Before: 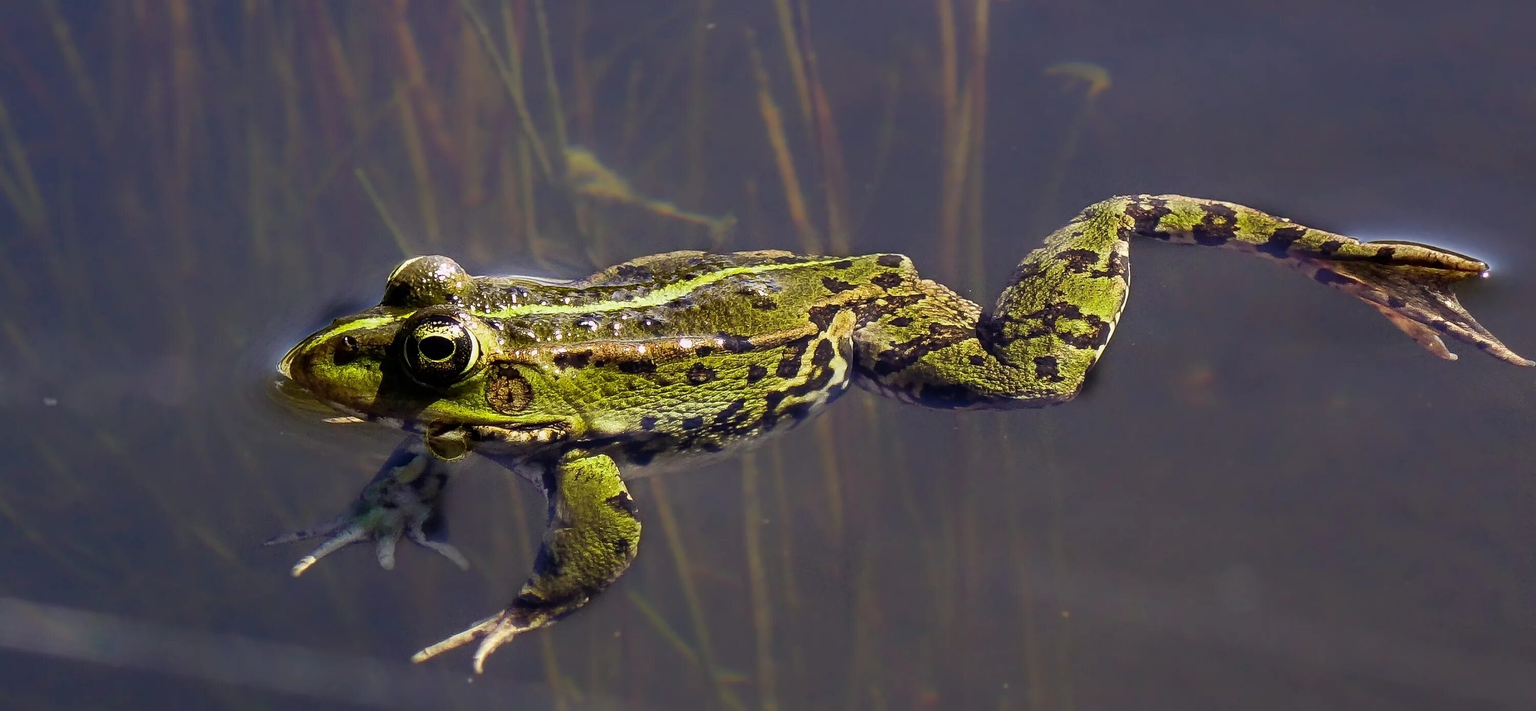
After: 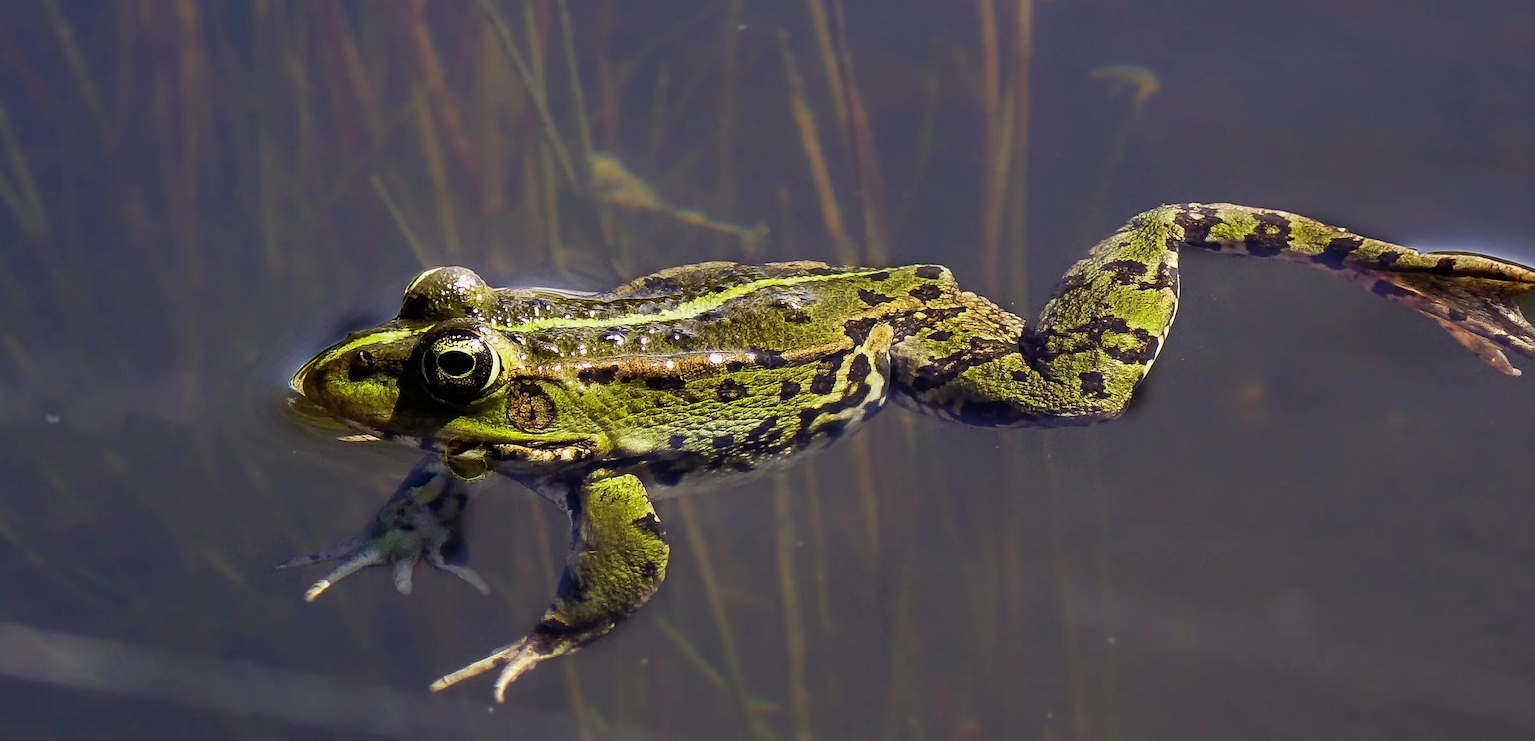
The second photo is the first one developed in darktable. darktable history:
crop: right 4.16%, bottom 0.019%
